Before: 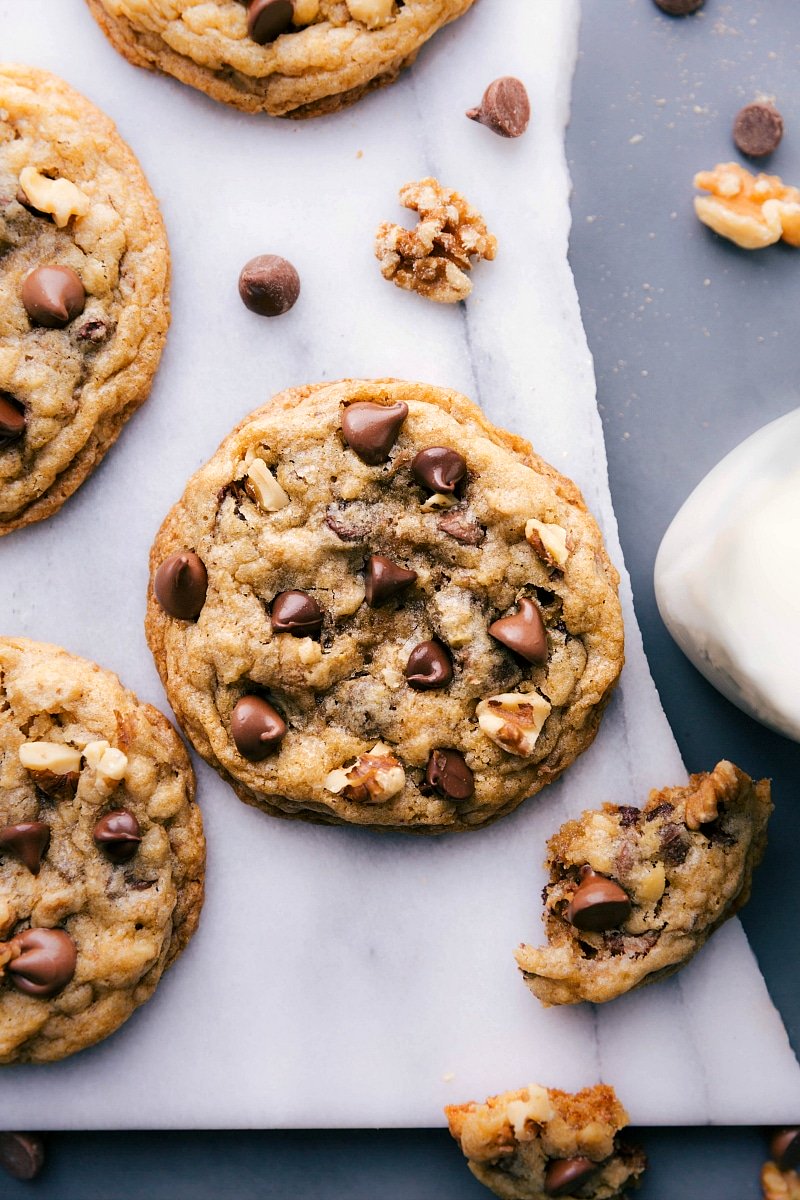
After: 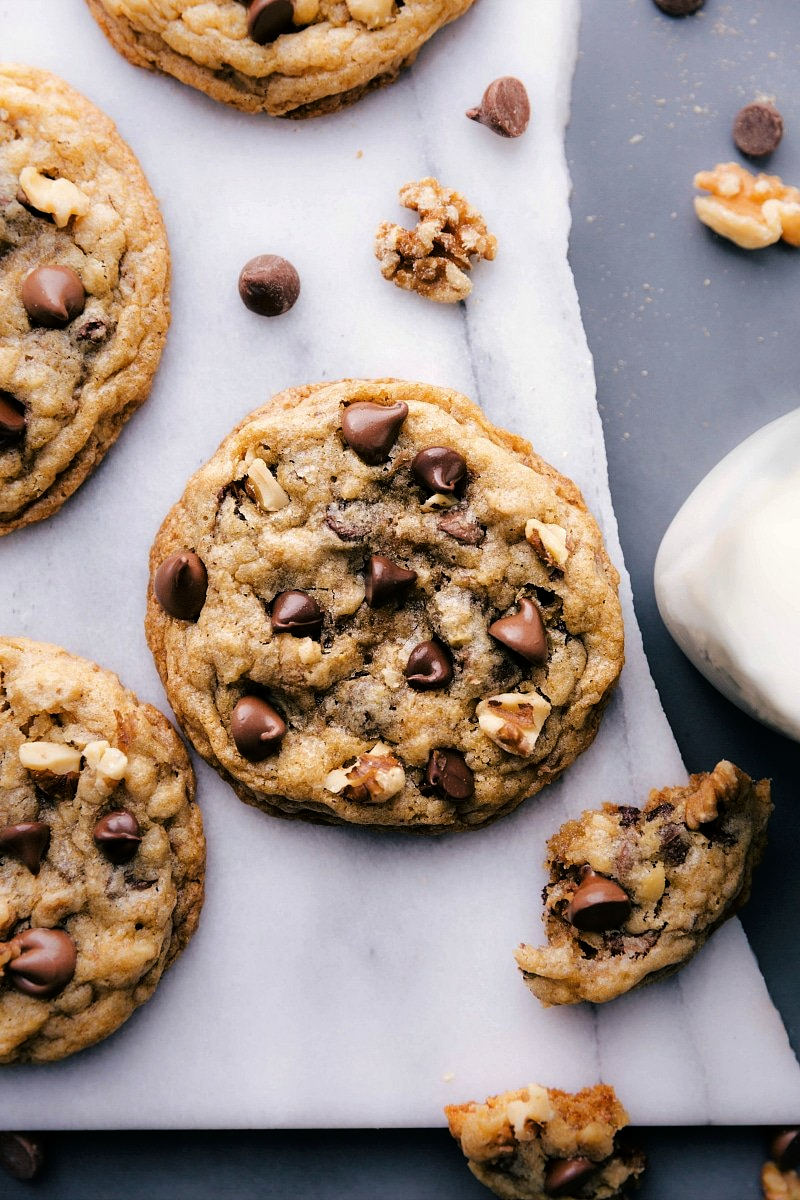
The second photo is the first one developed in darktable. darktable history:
tone curve: curves: ch0 [(0, 0) (0.106, 0.041) (0.256, 0.197) (0.37, 0.336) (0.513, 0.481) (0.667, 0.629) (1, 1)]; ch1 [(0, 0) (0.502, 0.505) (0.553, 0.577) (1, 1)]; ch2 [(0, 0) (0.5, 0.495) (0.56, 0.544) (1, 1)], color space Lab, linked channels, preserve colors none
